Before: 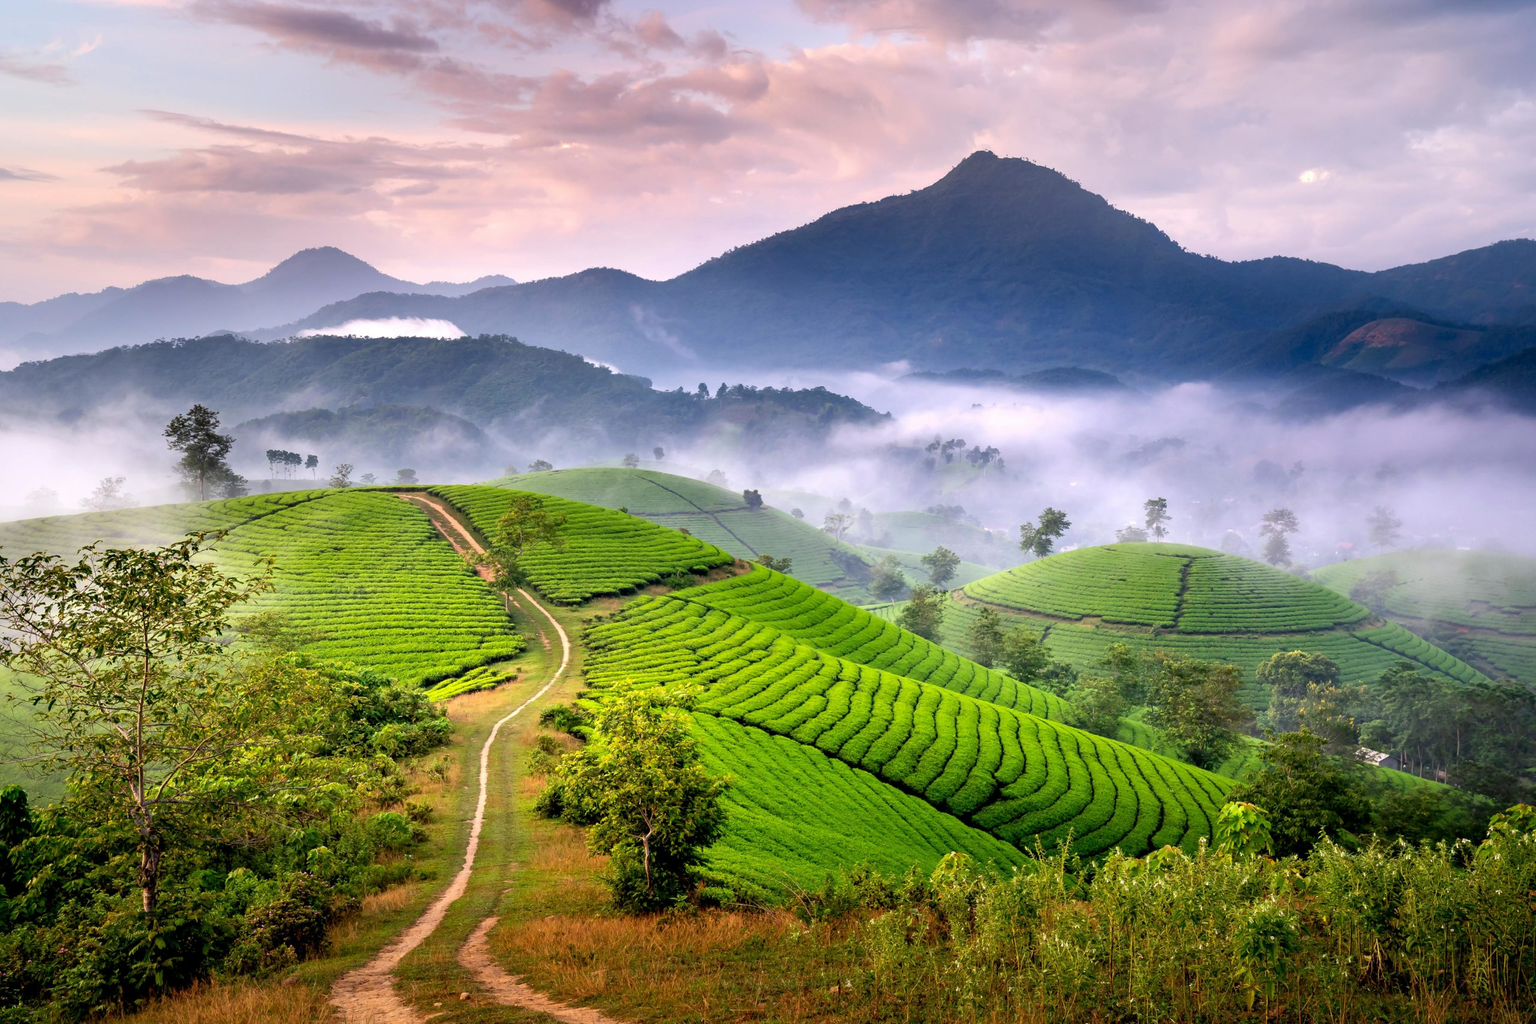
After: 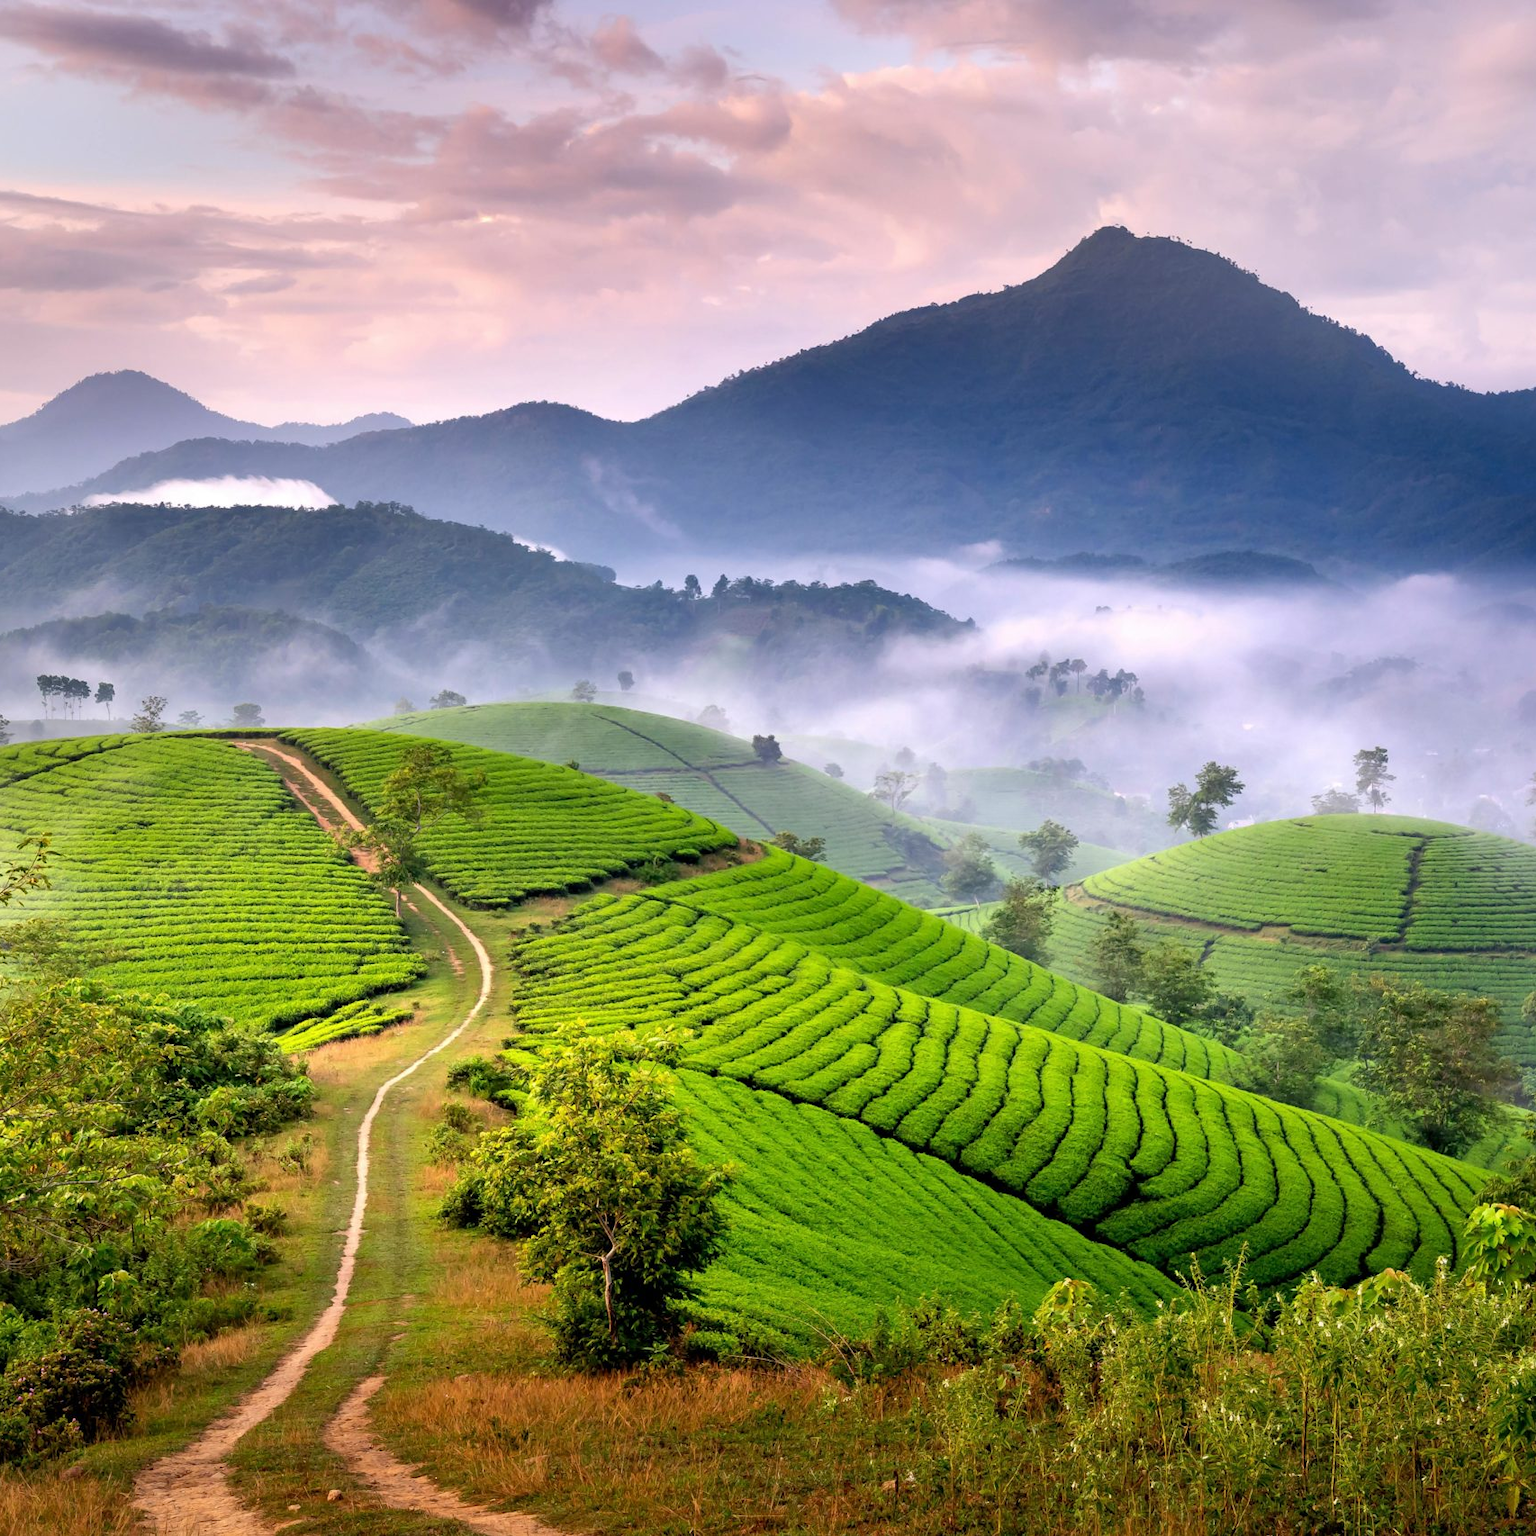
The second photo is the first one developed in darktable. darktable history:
color calibration: illuminant same as pipeline (D50), adaptation none (bypass)
crop and rotate: left 15.754%, right 17.579%
